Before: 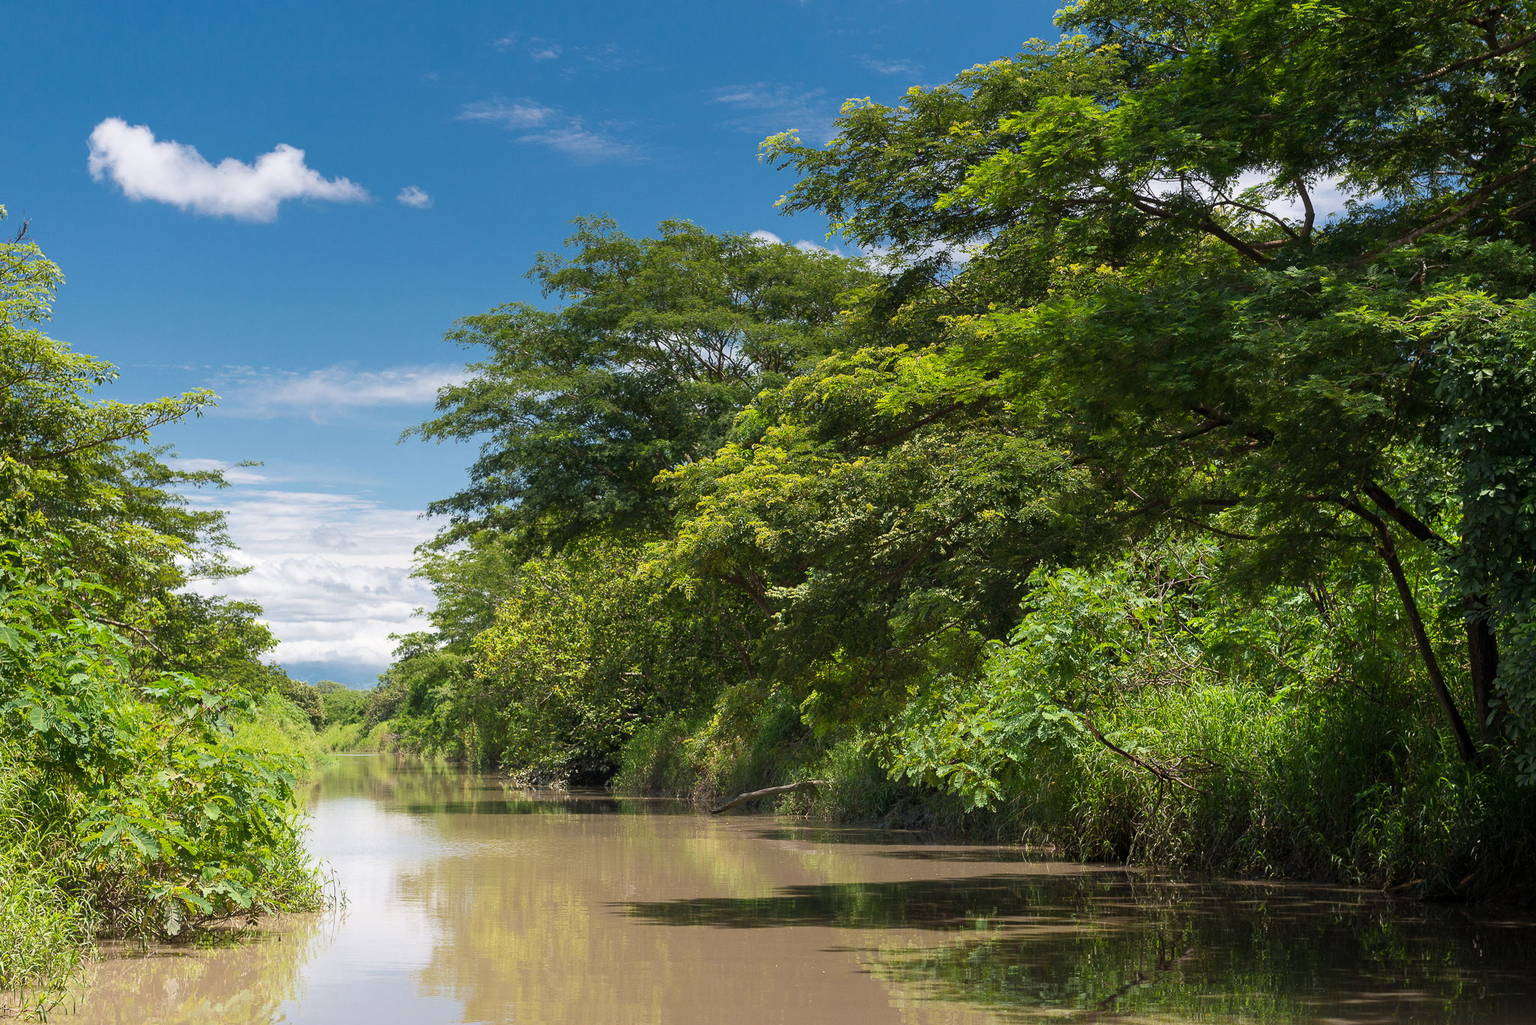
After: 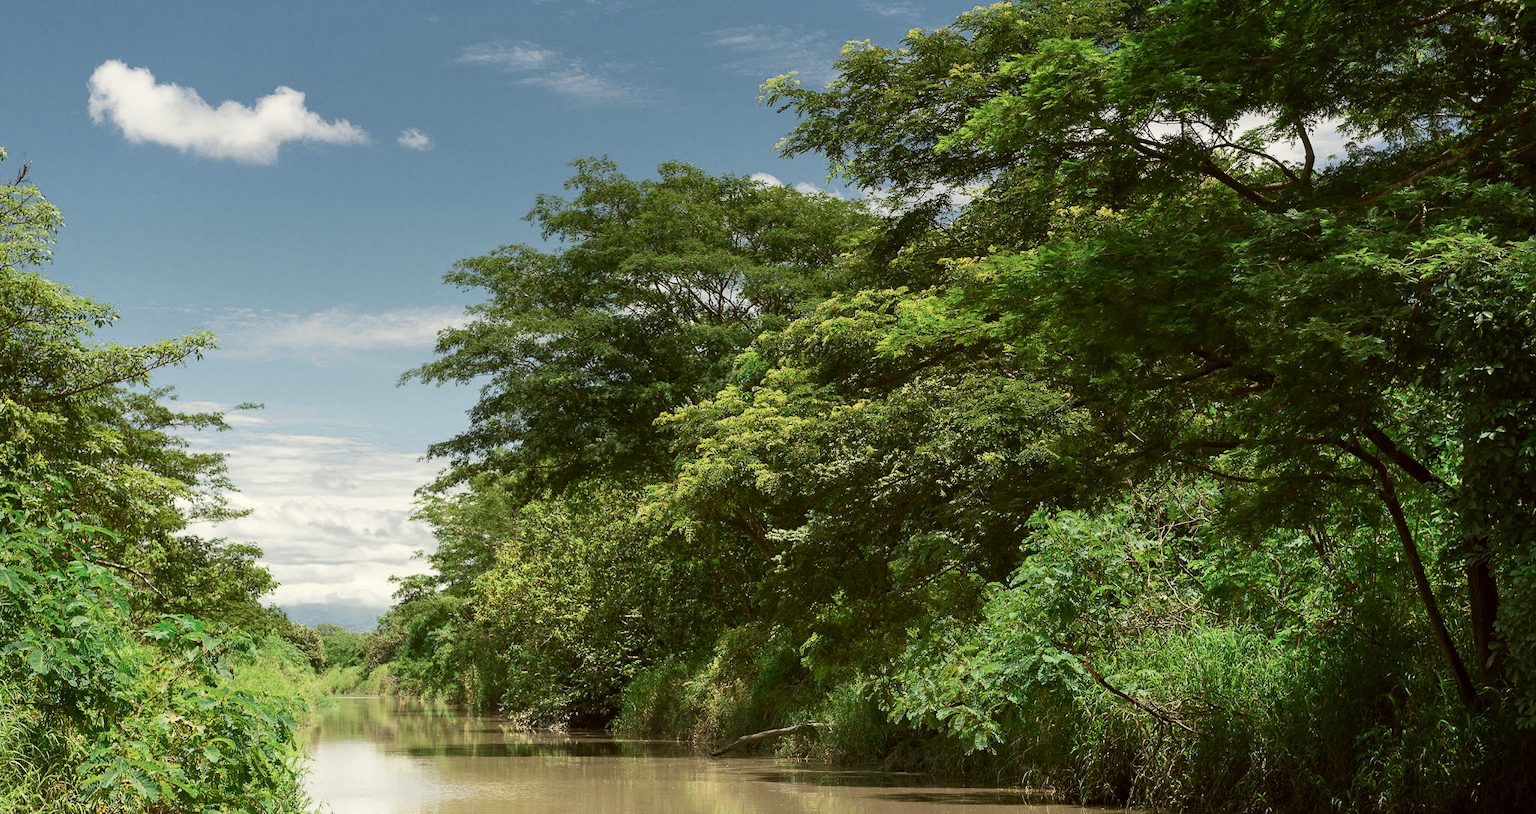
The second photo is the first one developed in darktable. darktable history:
contrast brightness saturation: contrast 0.136
color zones: curves: ch0 [(0, 0.5) (0.125, 0.4) (0.25, 0.5) (0.375, 0.4) (0.5, 0.4) (0.625, 0.6) (0.75, 0.6) (0.875, 0.5)]; ch1 [(0, 0.35) (0.125, 0.45) (0.25, 0.35) (0.375, 0.35) (0.5, 0.35) (0.625, 0.35) (0.75, 0.45) (0.875, 0.35)]; ch2 [(0, 0.6) (0.125, 0.5) (0.25, 0.5) (0.375, 0.6) (0.5, 0.6) (0.625, 0.5) (0.75, 0.5) (0.875, 0.5)]
color correction: highlights a* -1.55, highlights b* 10.29, shadows a* 0.578, shadows b* 19.35
crop and rotate: top 5.653%, bottom 14.882%
